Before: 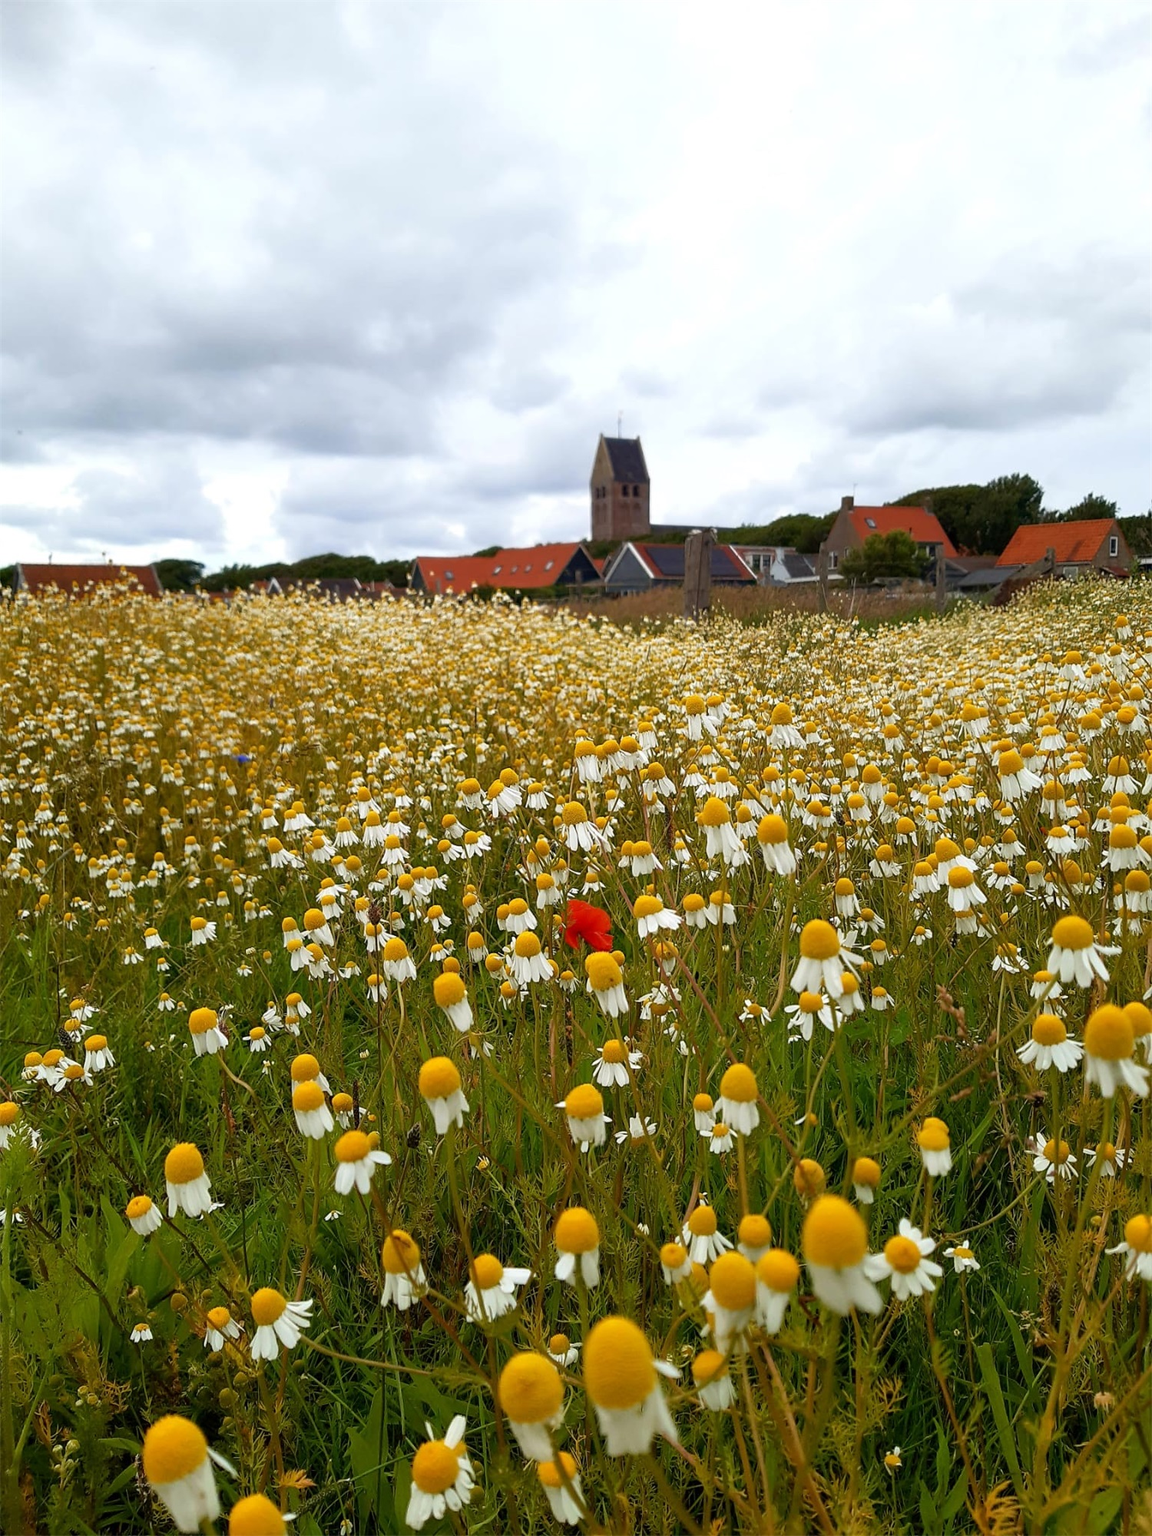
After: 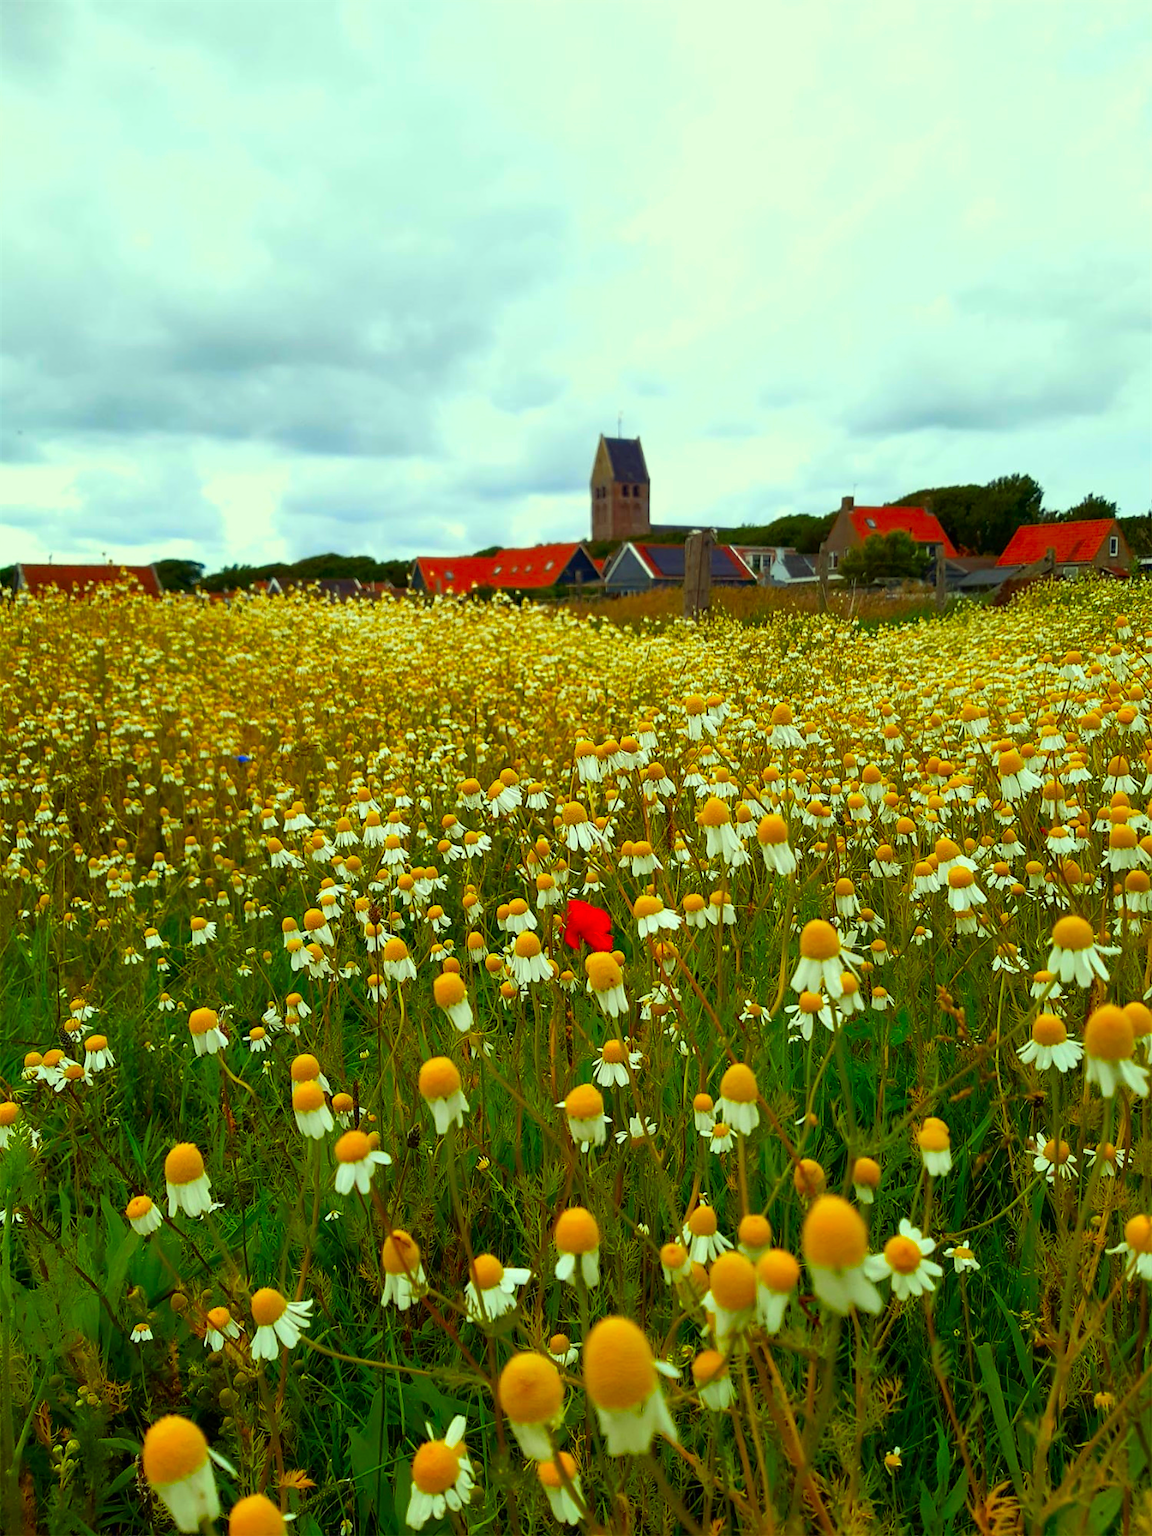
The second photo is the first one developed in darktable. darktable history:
contrast brightness saturation: contrast 0.079, saturation 0.023
color correction: highlights a* -11.04, highlights b* 9.87, saturation 1.71
